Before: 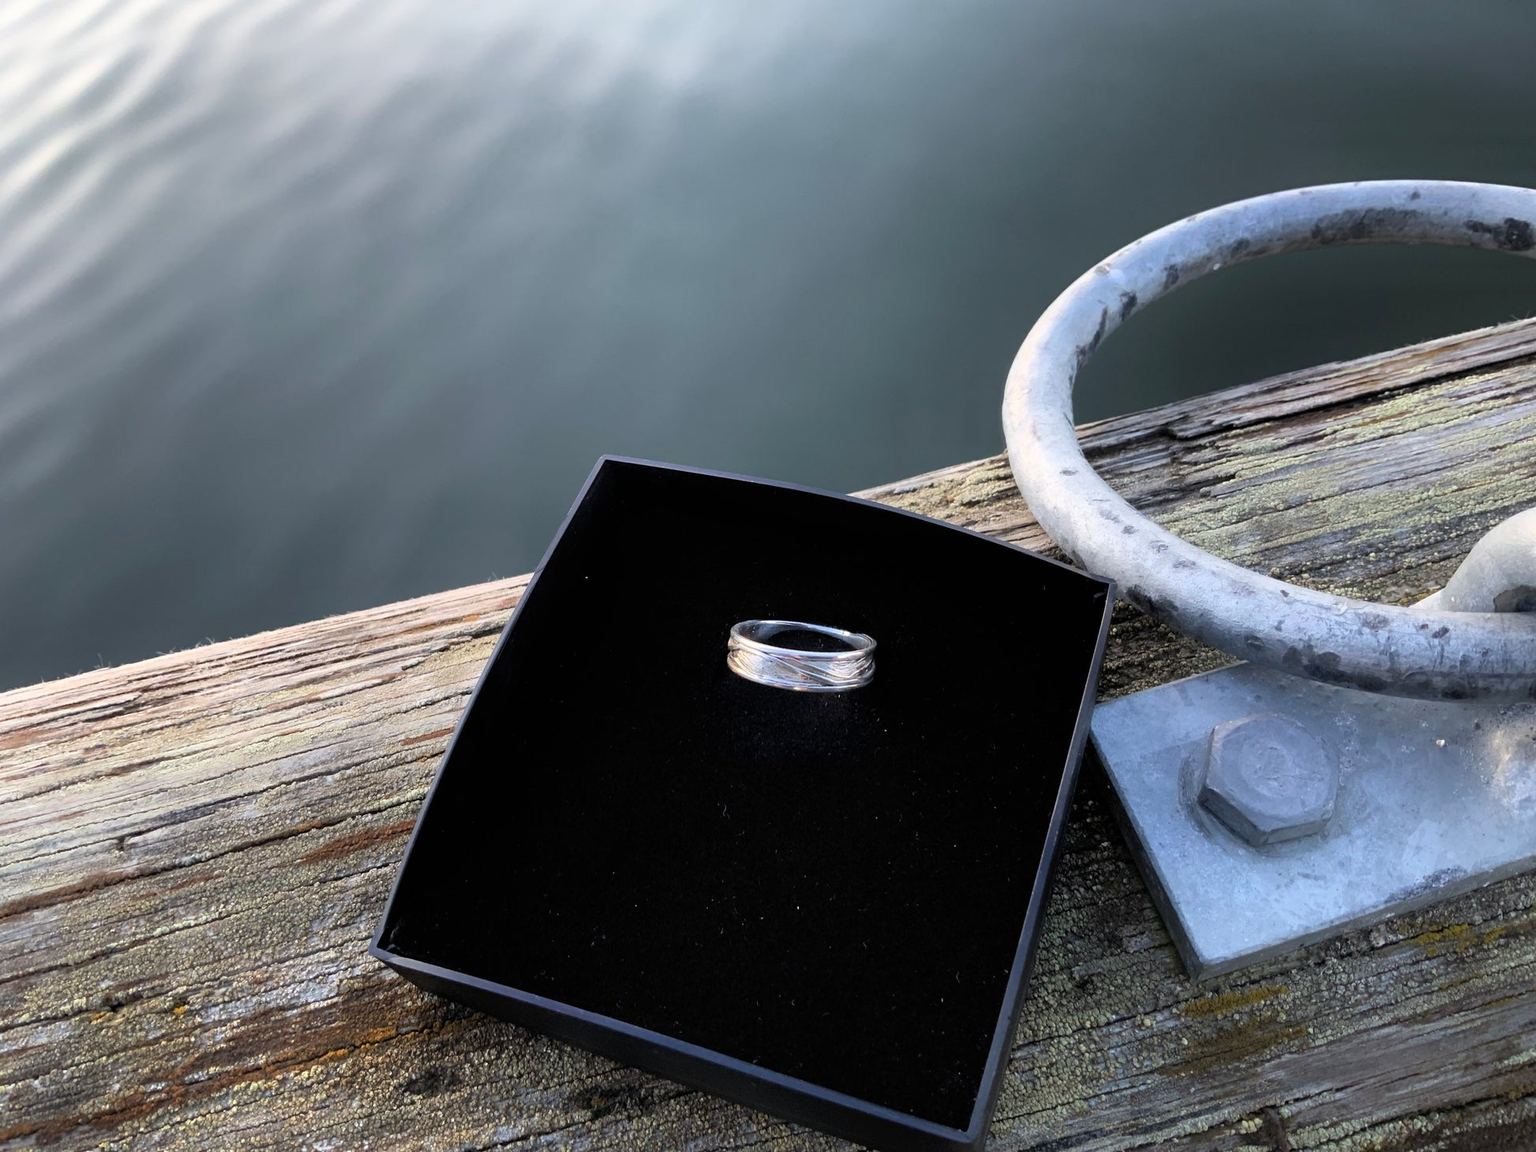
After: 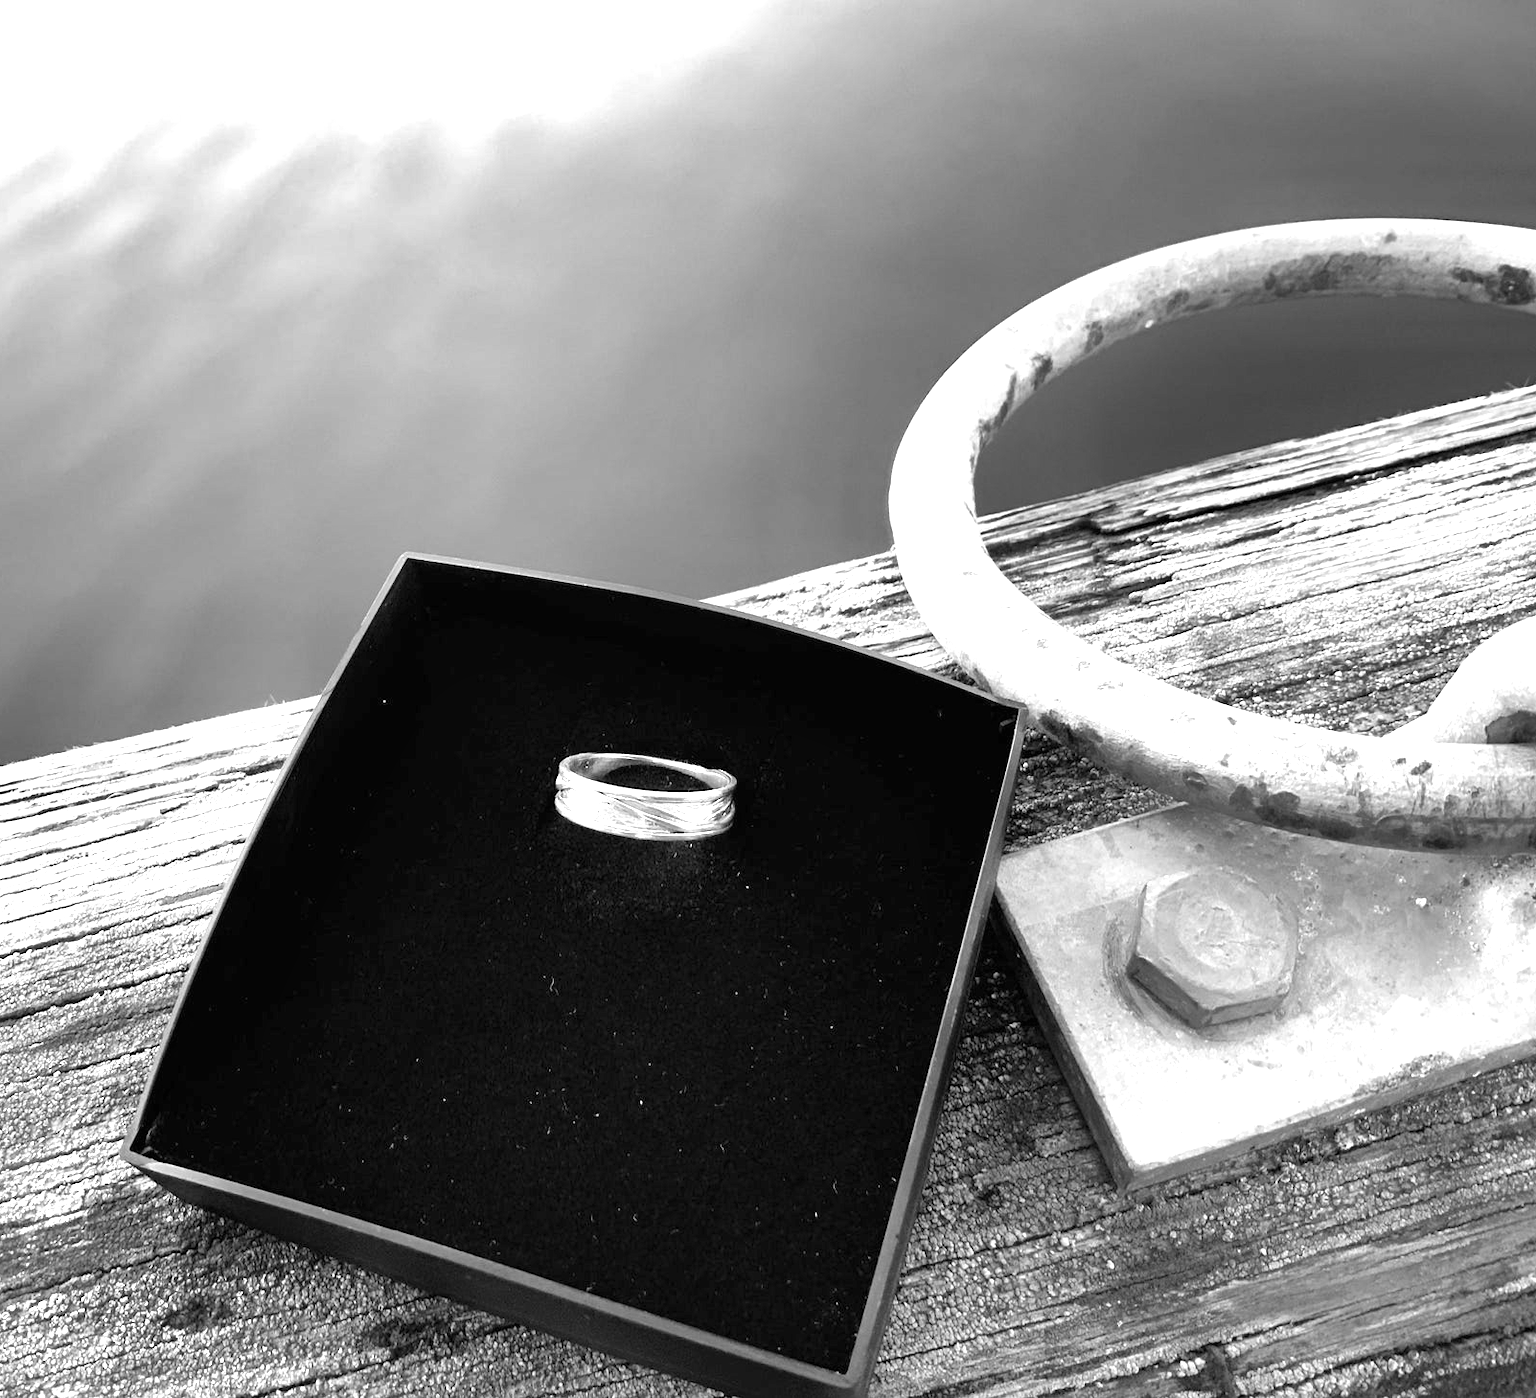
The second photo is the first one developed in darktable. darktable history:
monochrome: a 16.01, b -2.65, highlights 0.52
shadows and highlights: shadows 35, highlights -35, soften with gaussian
exposure: black level correction 0, exposure 1.379 EV, compensate exposure bias true, compensate highlight preservation false
crop: left 17.582%, bottom 0.031%
white balance: emerald 1
